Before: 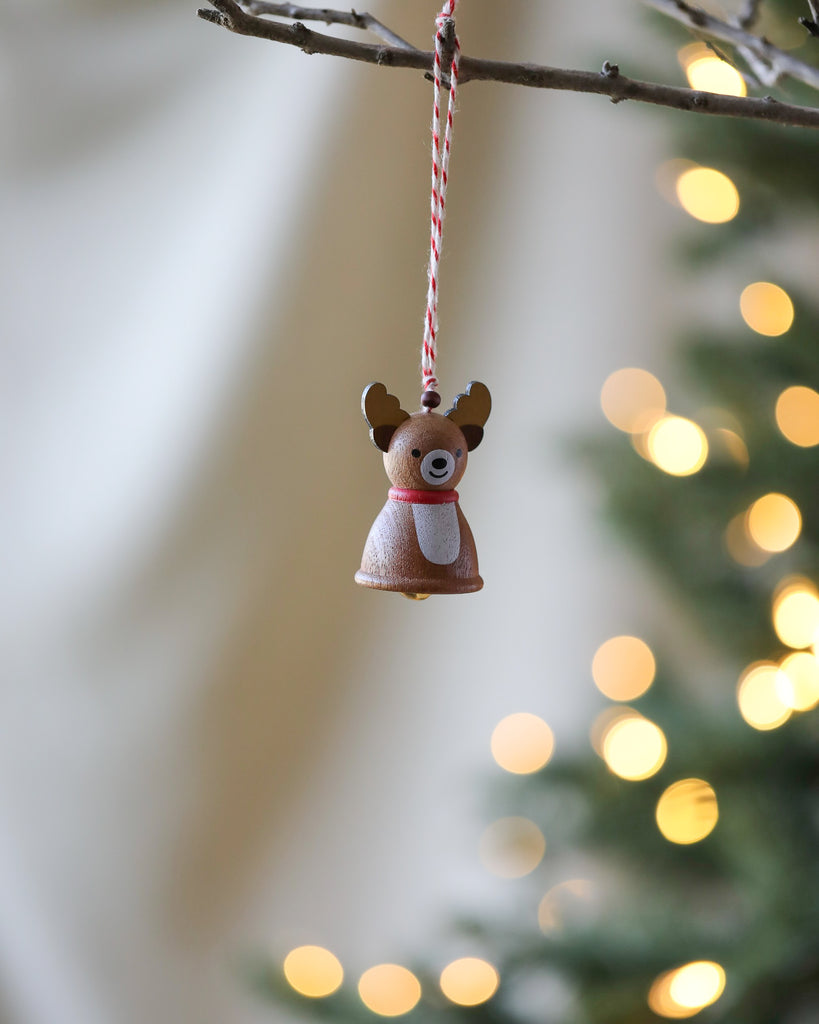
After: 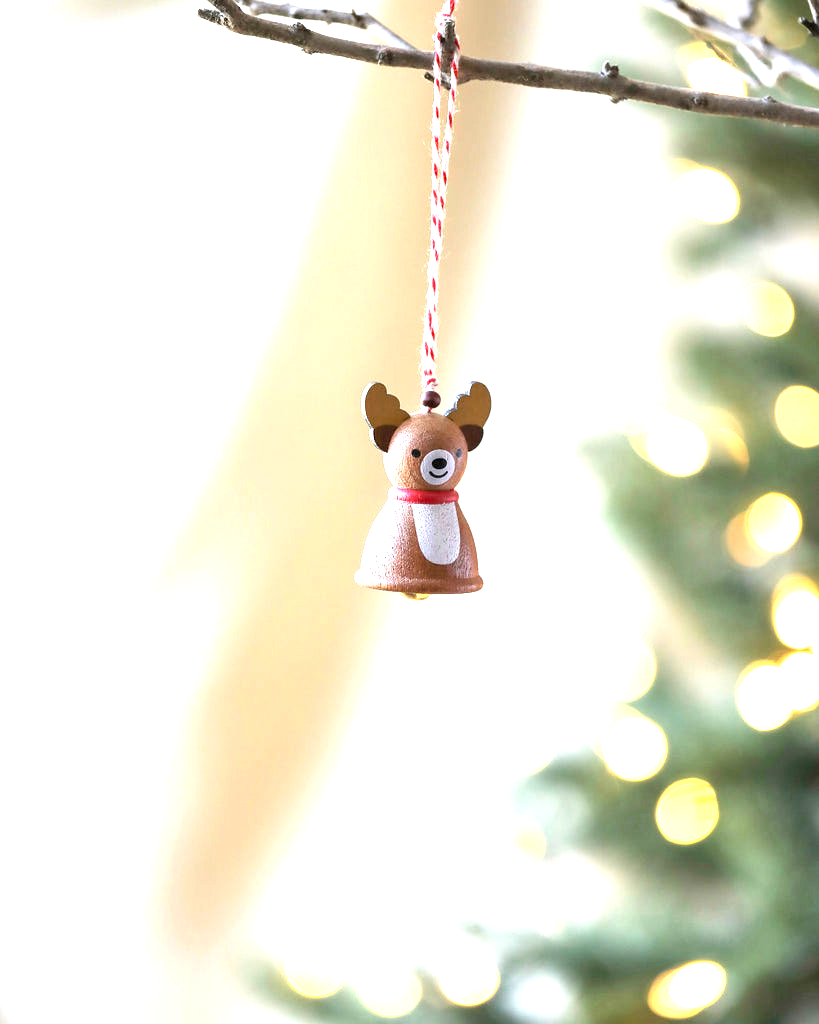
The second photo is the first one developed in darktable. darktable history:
exposure: black level correction 0.001, exposure 1.845 EV, compensate highlight preservation false
